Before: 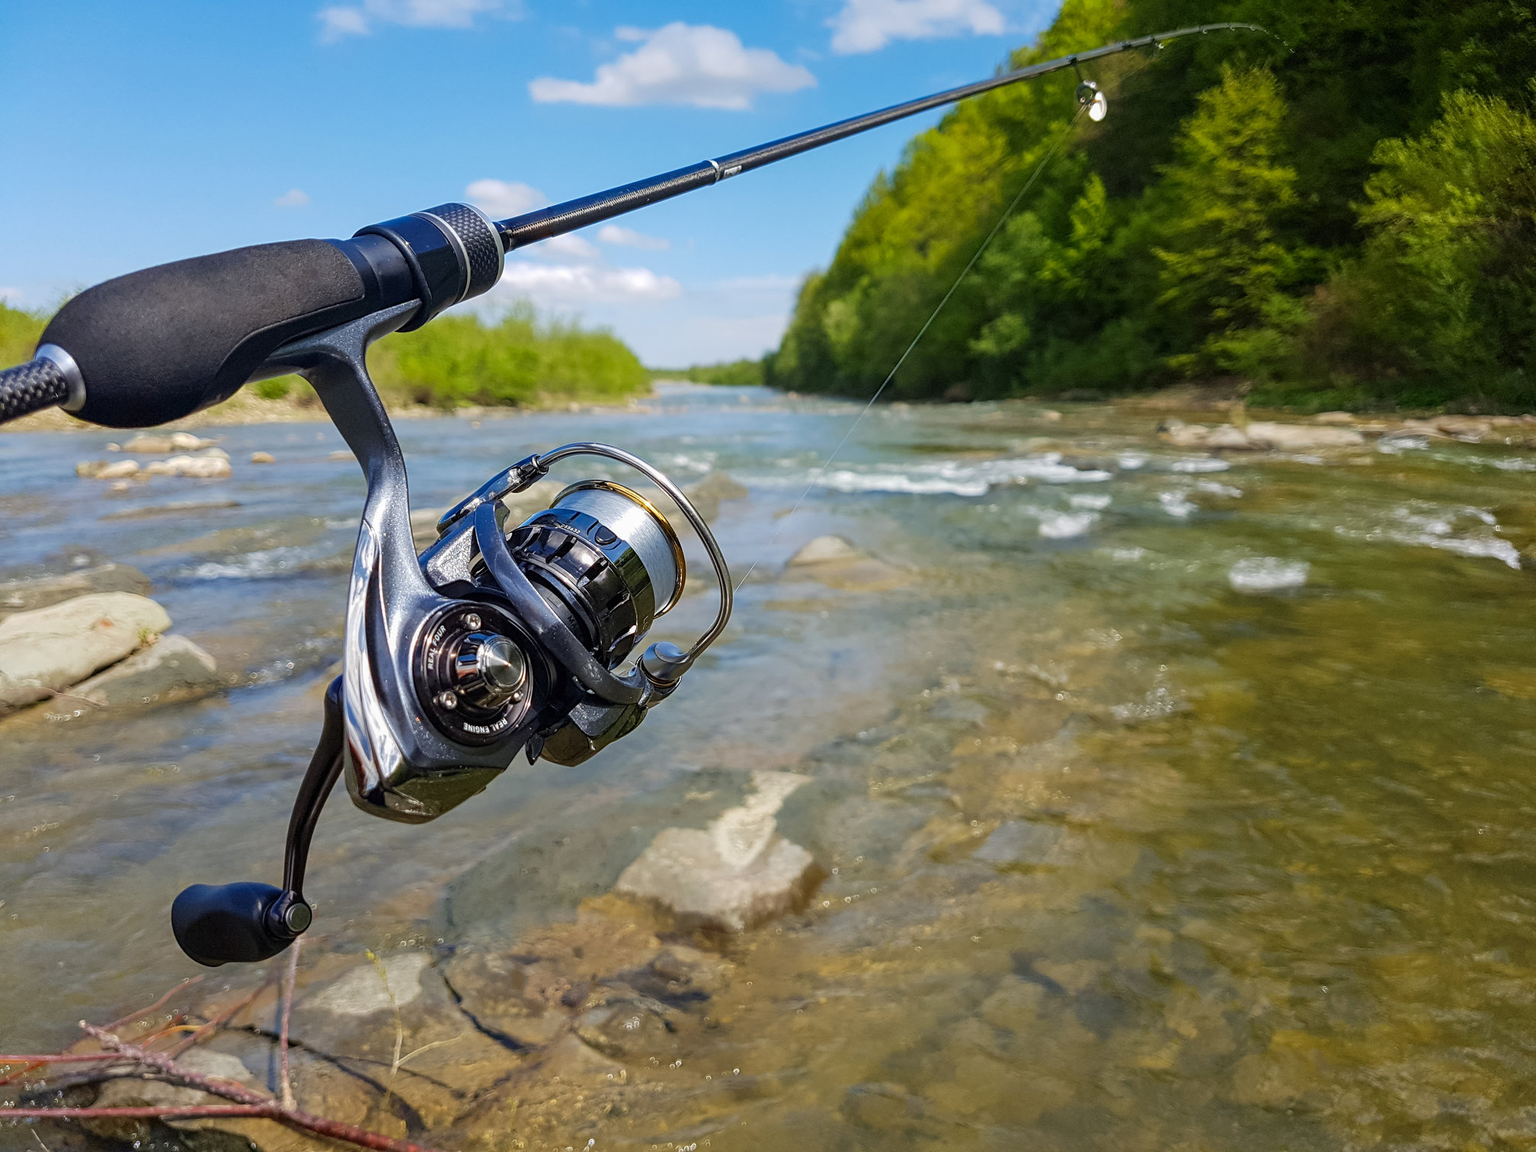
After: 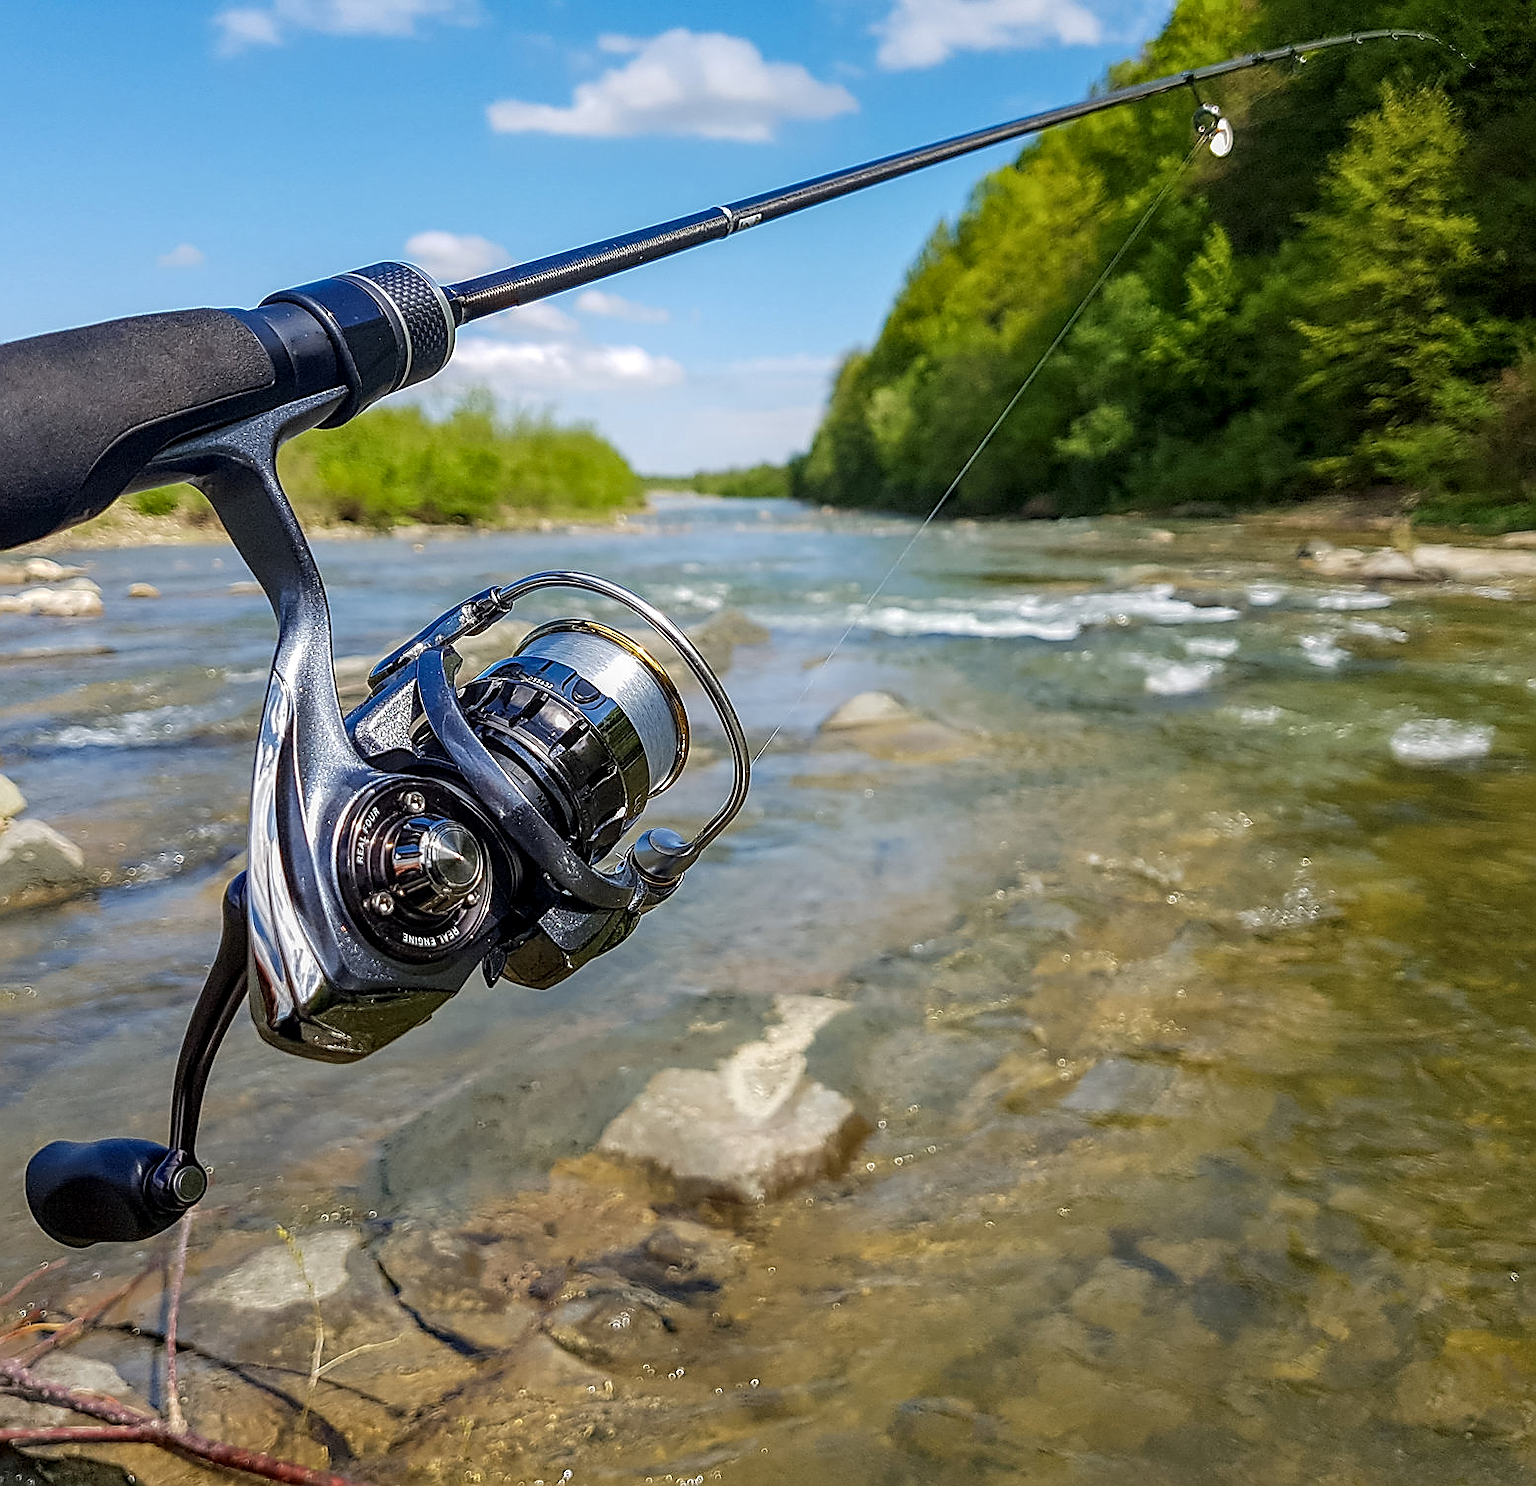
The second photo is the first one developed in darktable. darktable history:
sharpen: radius 1.424, amount 1.258, threshold 0.643
local contrast: on, module defaults
crop: left 9.904%, right 12.587%
